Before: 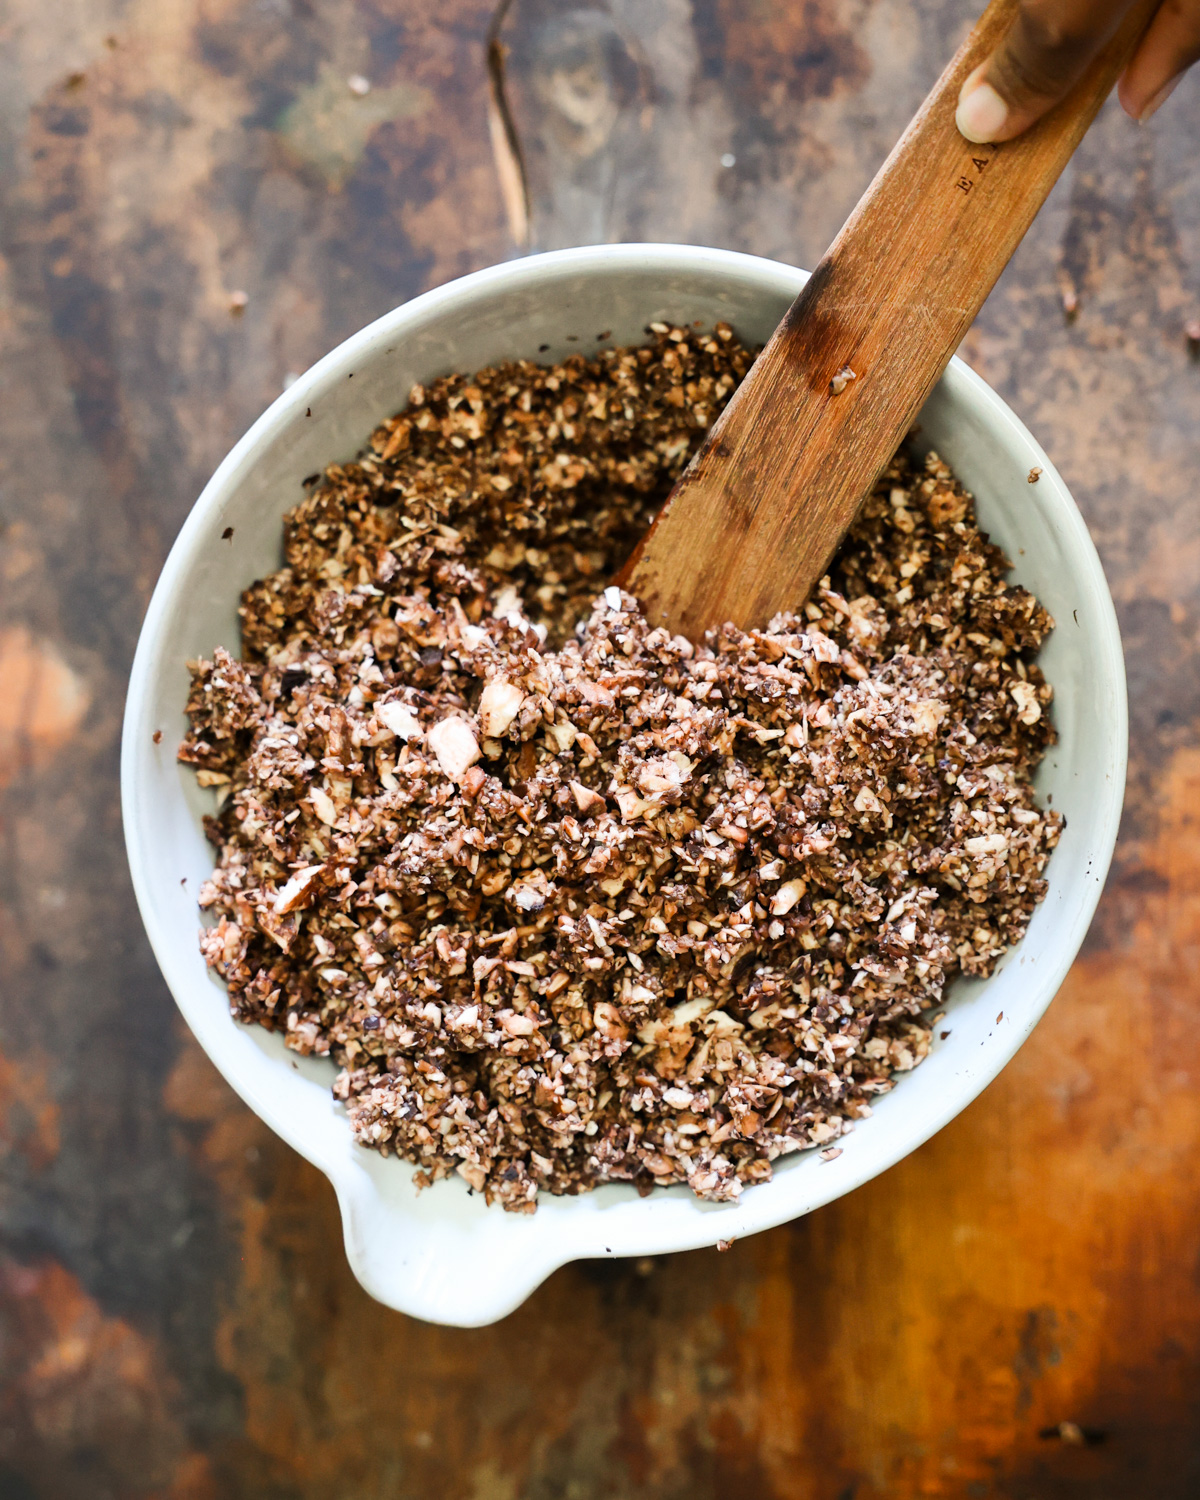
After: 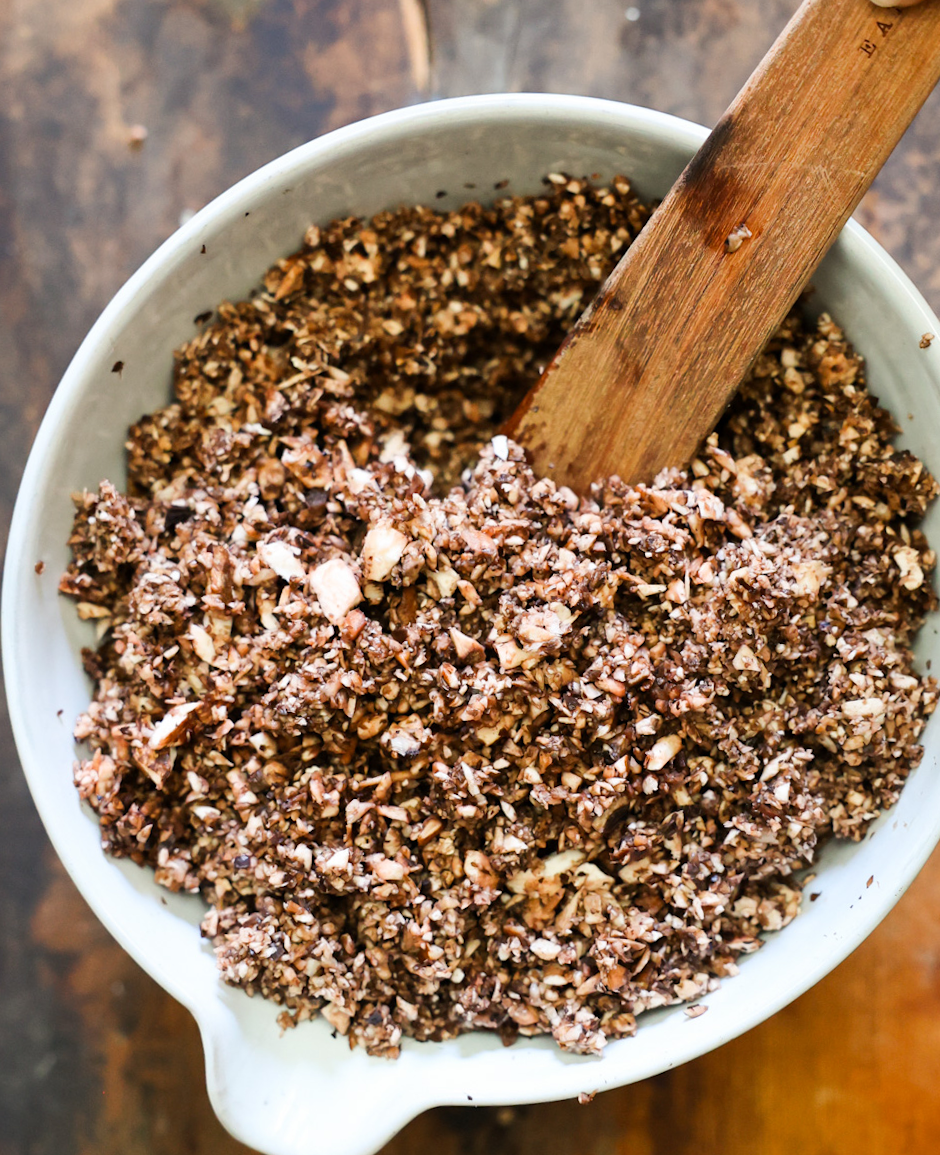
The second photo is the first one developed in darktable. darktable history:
rotate and perspective: rotation 2.27°, automatic cropping off
crop and rotate: left 11.831%, top 11.346%, right 13.429%, bottom 13.899%
